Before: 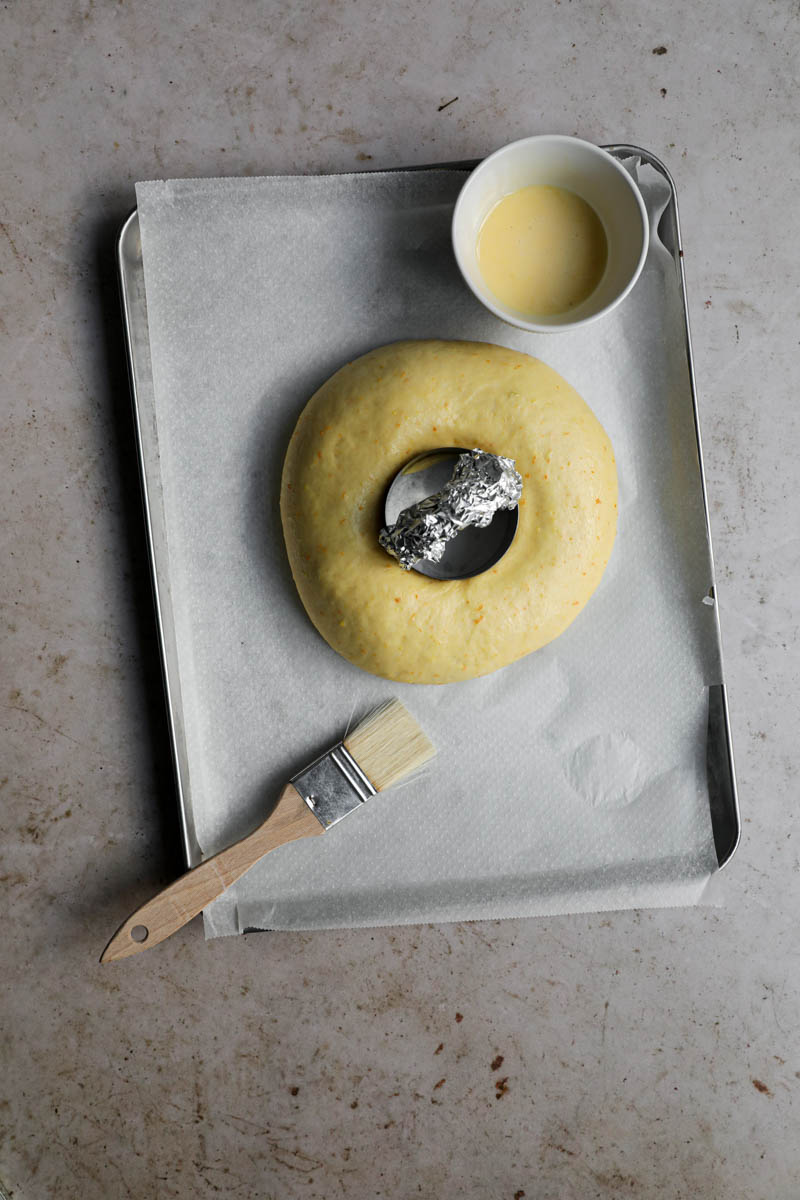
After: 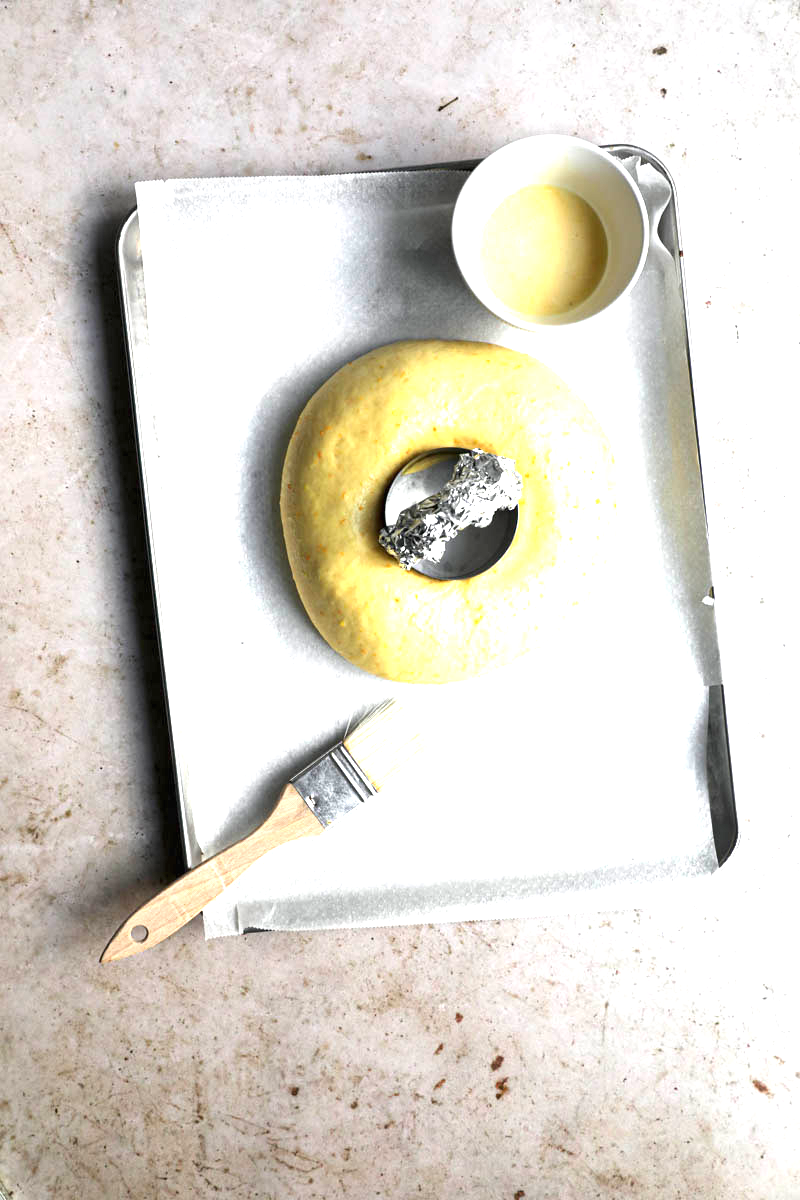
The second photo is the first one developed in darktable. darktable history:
exposure: black level correction 0, exposure 1.754 EV, compensate exposure bias true, compensate highlight preservation false
